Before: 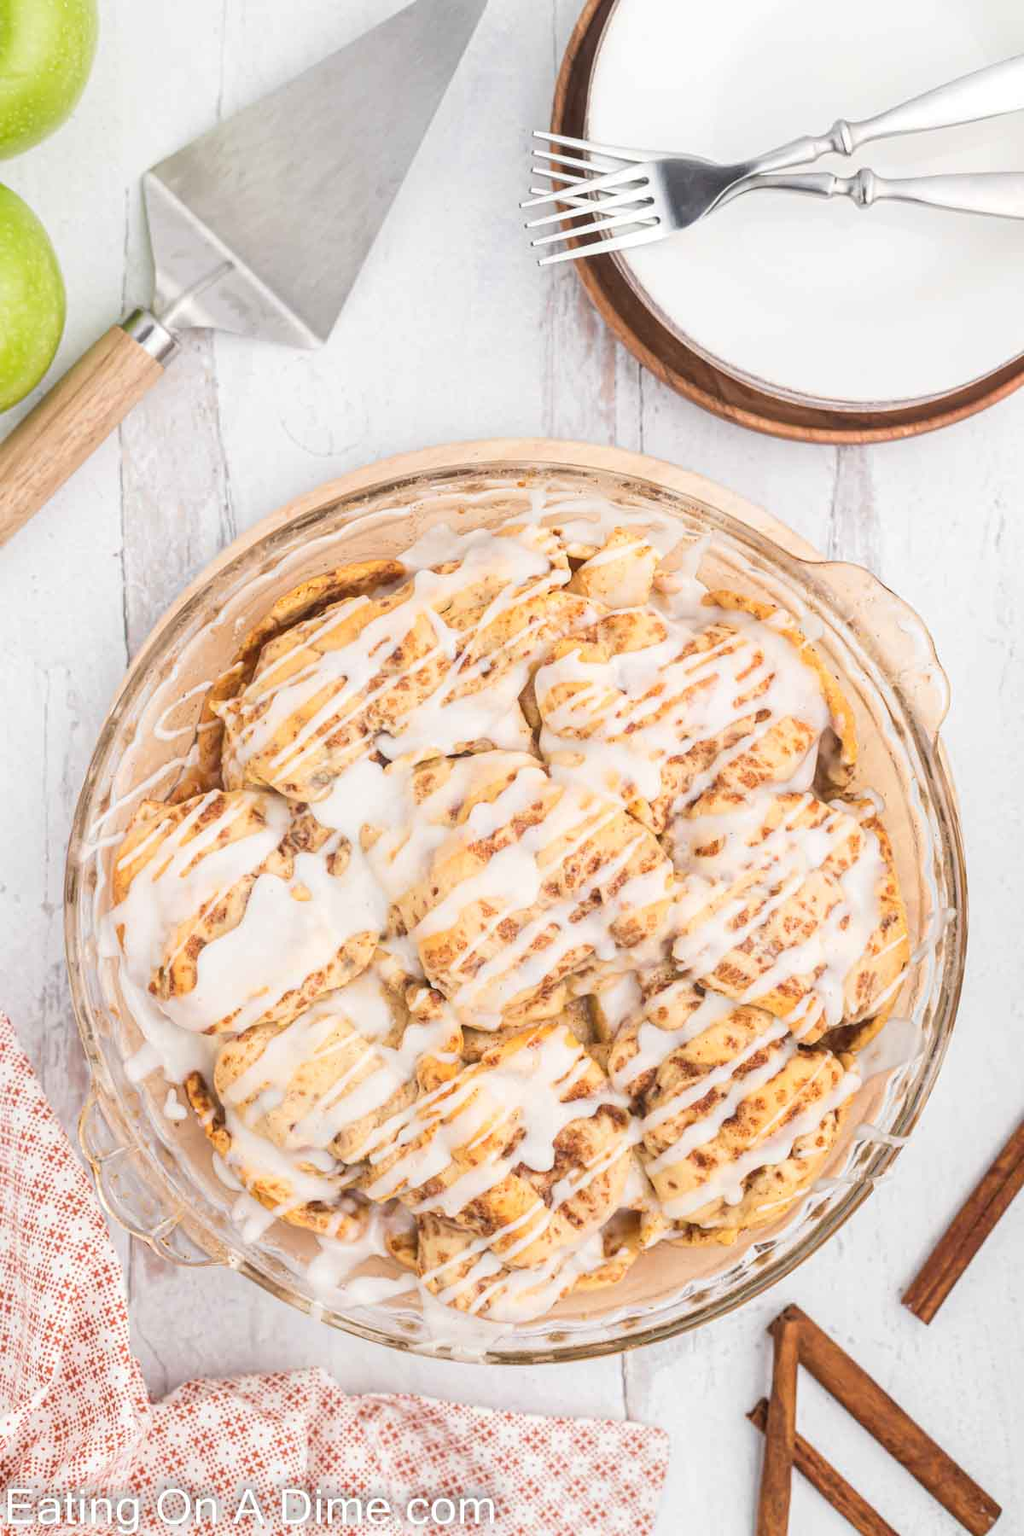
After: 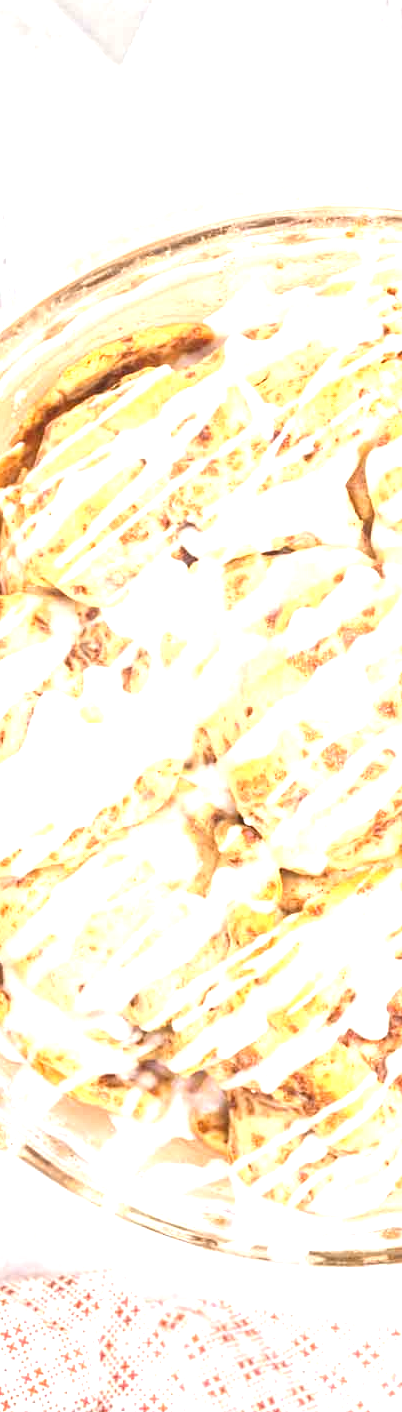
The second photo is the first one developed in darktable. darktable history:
crop and rotate: left 21.77%, top 18.528%, right 44.676%, bottom 2.997%
exposure: black level correction 0, exposure 1.1 EV, compensate exposure bias true, compensate highlight preservation false
